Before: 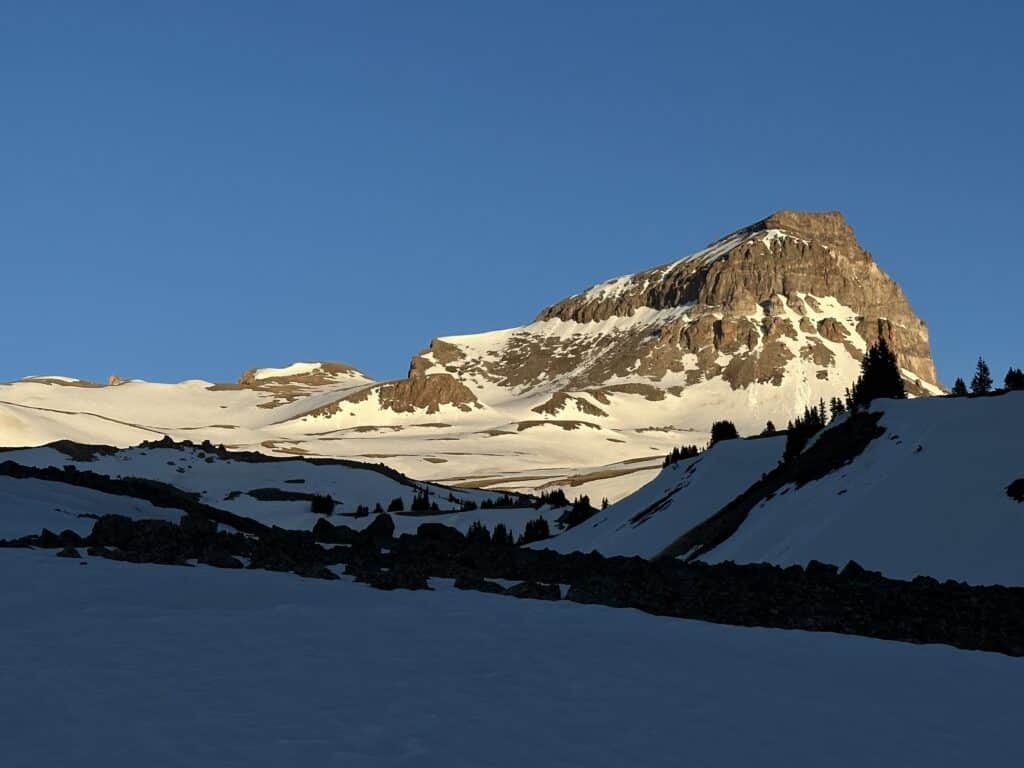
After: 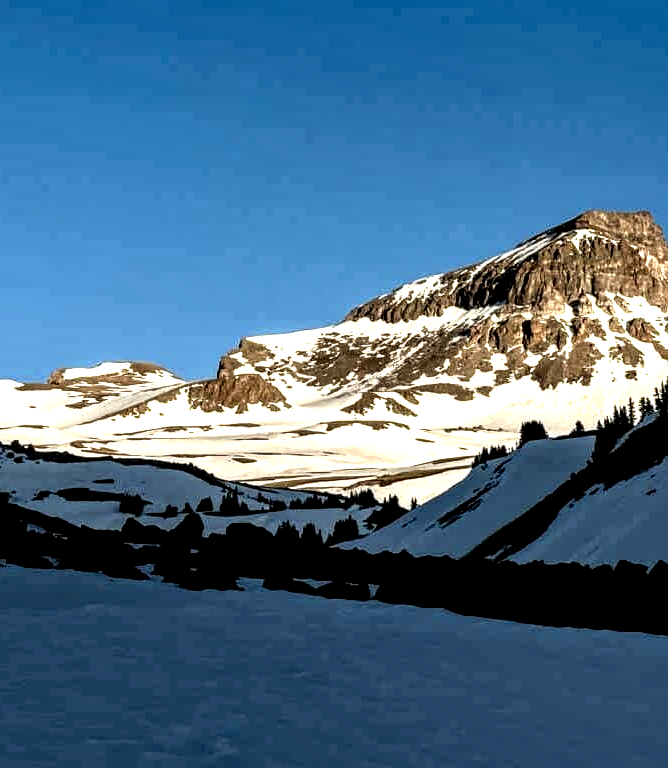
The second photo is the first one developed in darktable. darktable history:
crop and rotate: left 18.749%, right 15.988%
local contrast: highlights 109%, shadows 44%, detail 291%
color zones: curves: ch0 [(0.068, 0.464) (0.25, 0.5) (0.48, 0.508) (0.75, 0.536) (0.886, 0.476) (0.967, 0.456)]; ch1 [(0.066, 0.456) (0.25, 0.5) (0.616, 0.508) (0.746, 0.56) (0.934, 0.444)]
tone equalizer: -7 EV 0.215 EV, -6 EV 0.115 EV, -5 EV 0.109 EV, -4 EV 0.068 EV, -2 EV -0.021 EV, -1 EV -0.061 EV, +0 EV -0.046 EV, edges refinement/feathering 500, mask exposure compensation -1.57 EV, preserve details no
